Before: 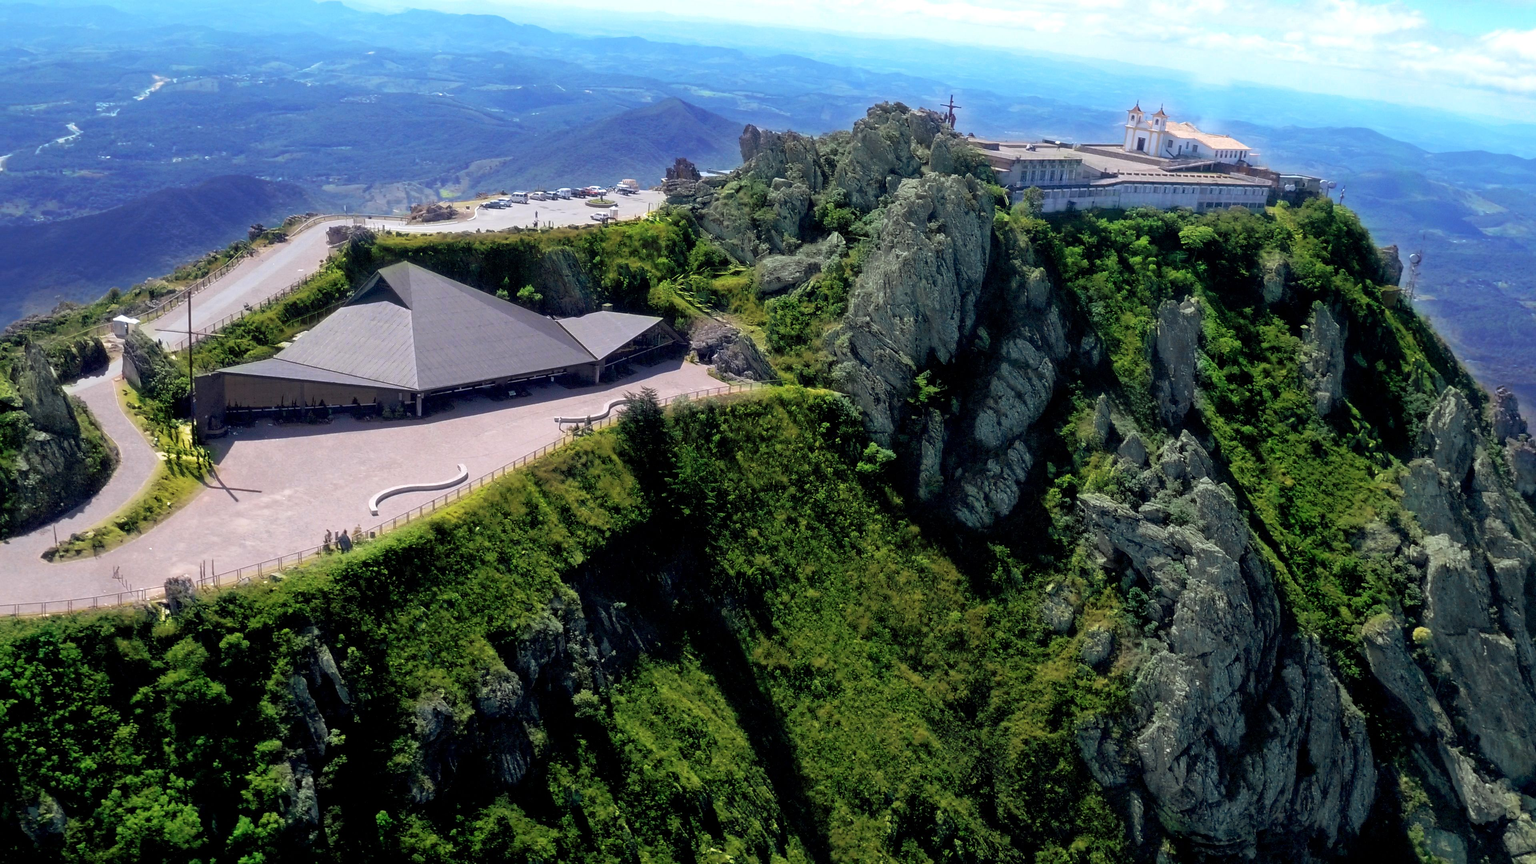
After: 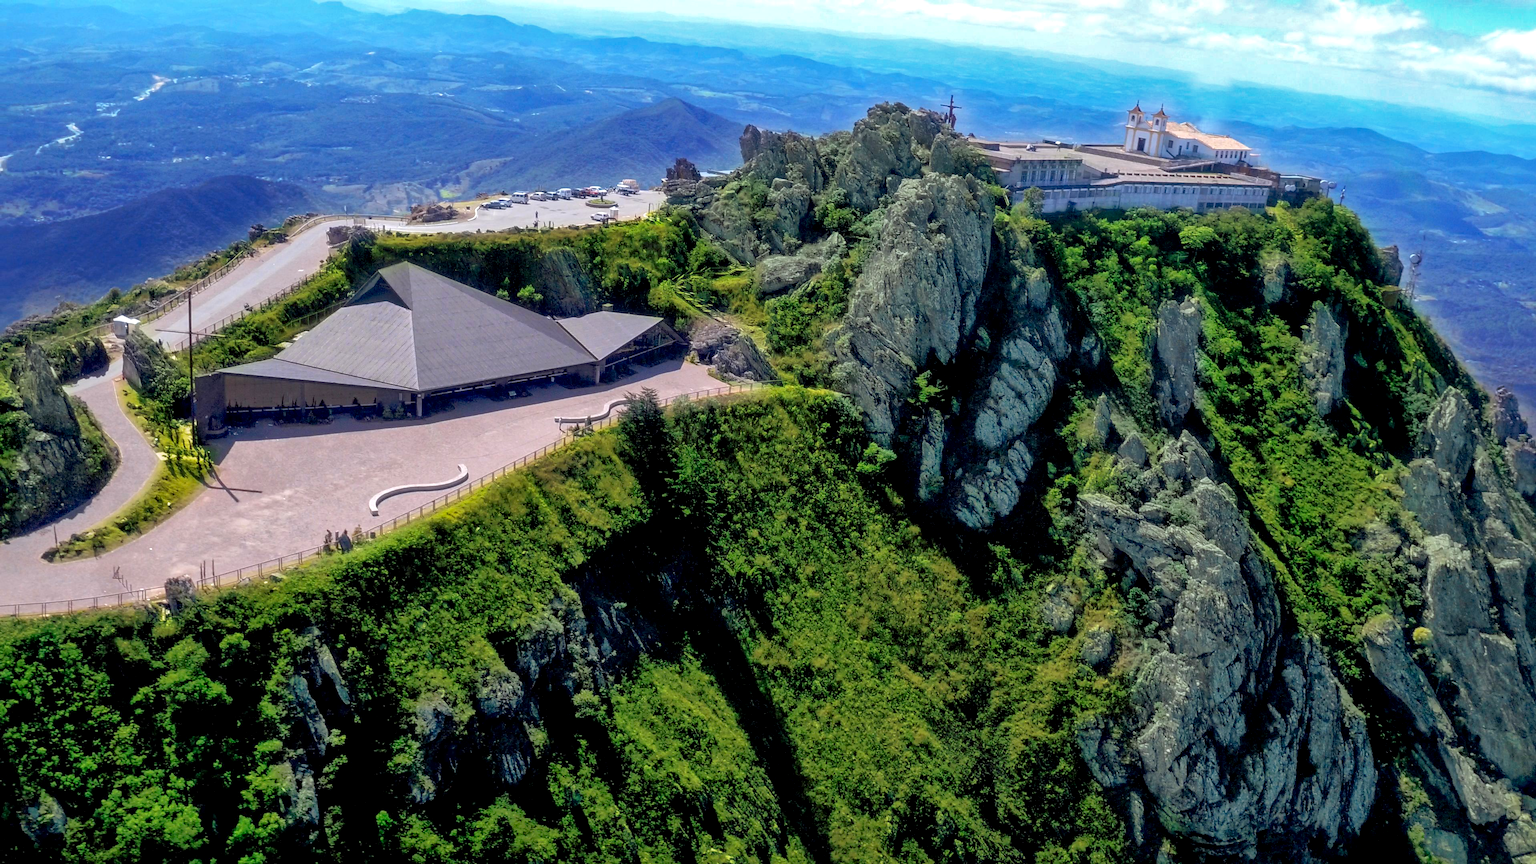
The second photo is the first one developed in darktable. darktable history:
shadows and highlights: on, module defaults
contrast brightness saturation: contrast 0.04, saturation 0.16
local contrast: detail 130%
